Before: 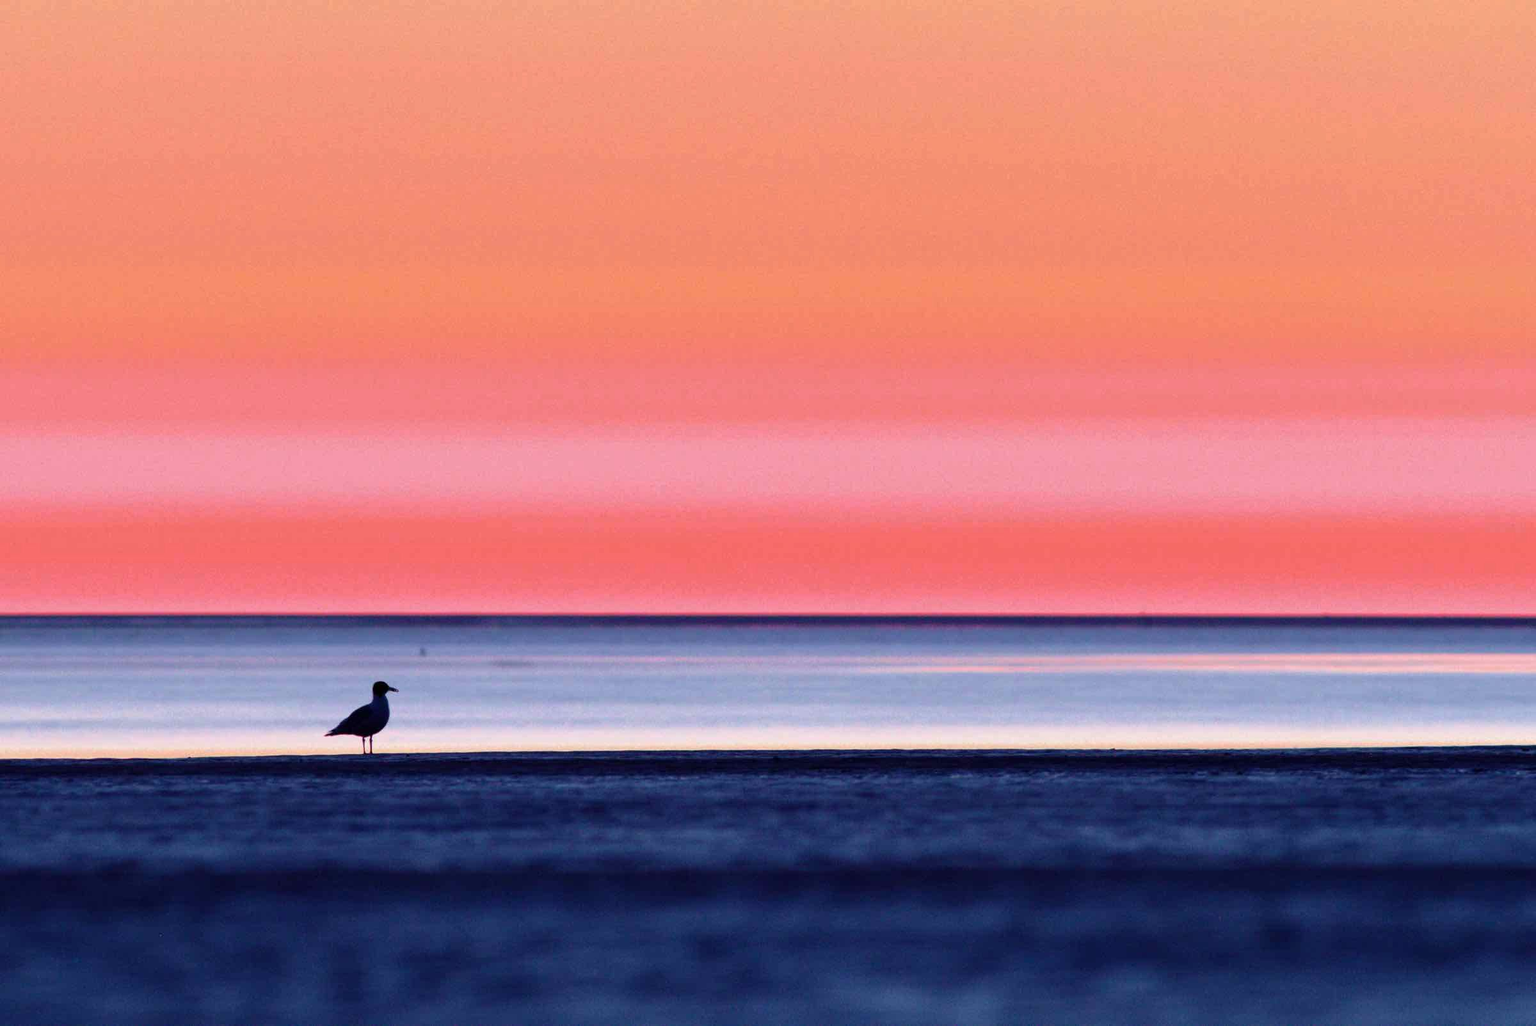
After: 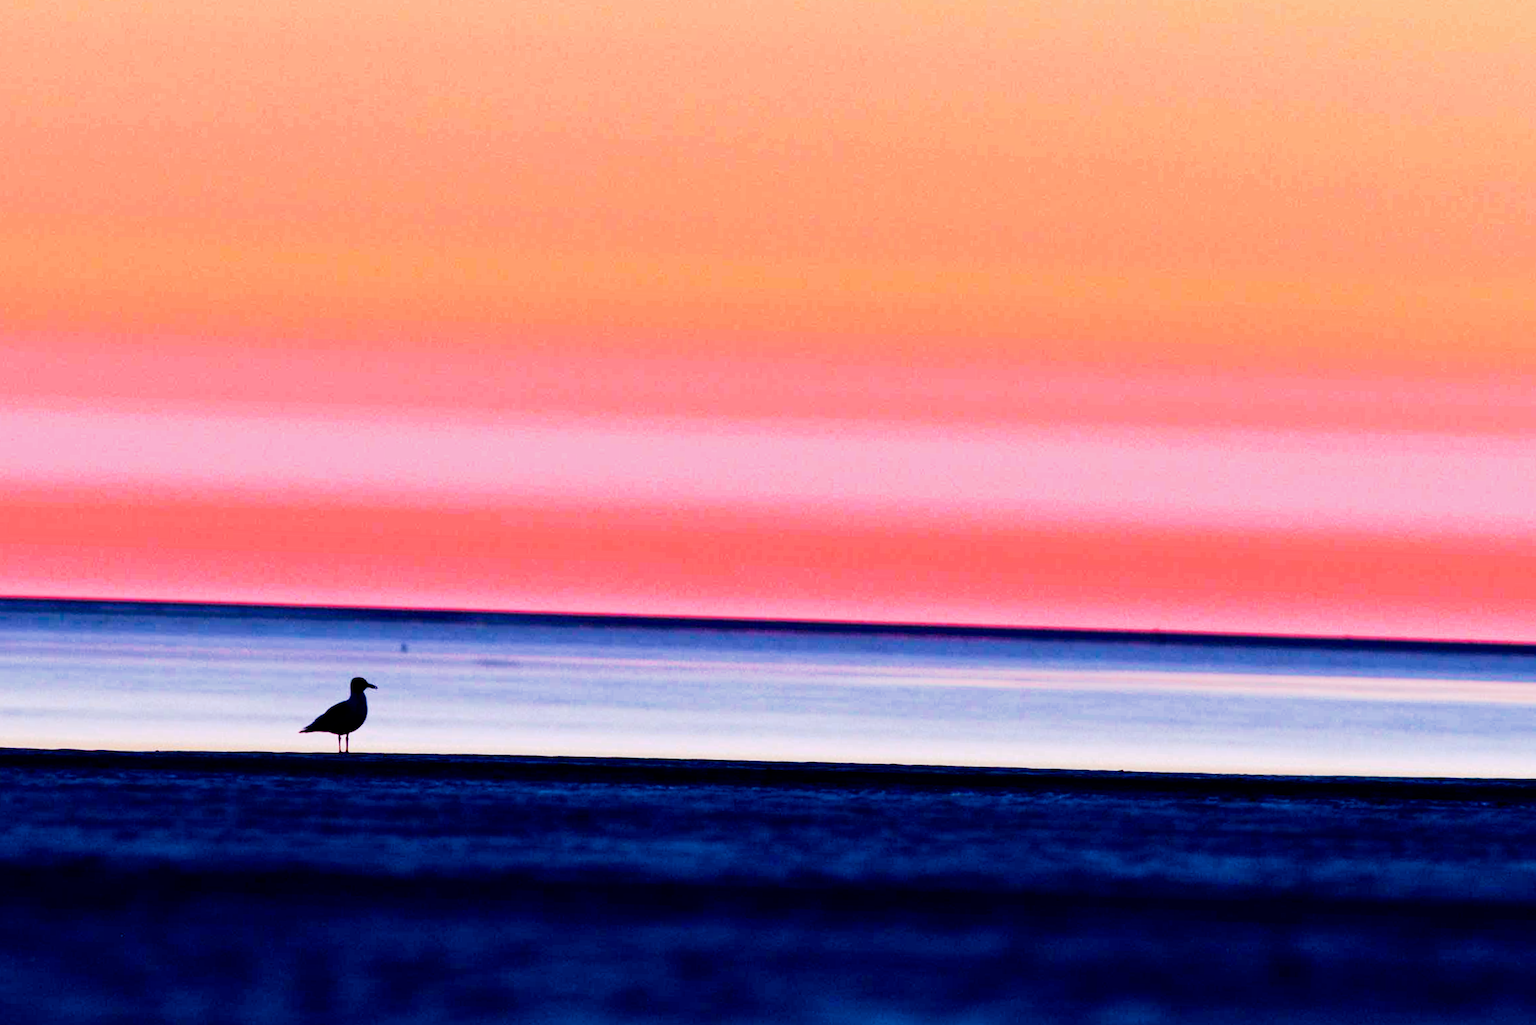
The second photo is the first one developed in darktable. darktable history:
tone curve: curves: ch0 [(0, 0) (0.003, 0.001) (0.011, 0.001) (0.025, 0.001) (0.044, 0.001) (0.069, 0.003) (0.1, 0.007) (0.136, 0.013) (0.177, 0.032) (0.224, 0.083) (0.277, 0.157) (0.335, 0.237) (0.399, 0.334) (0.468, 0.446) (0.543, 0.562) (0.623, 0.683) (0.709, 0.801) (0.801, 0.869) (0.898, 0.918) (1, 1)], preserve colors none
white balance: red 0.984, blue 1.059
crop and rotate: angle -1.69°
